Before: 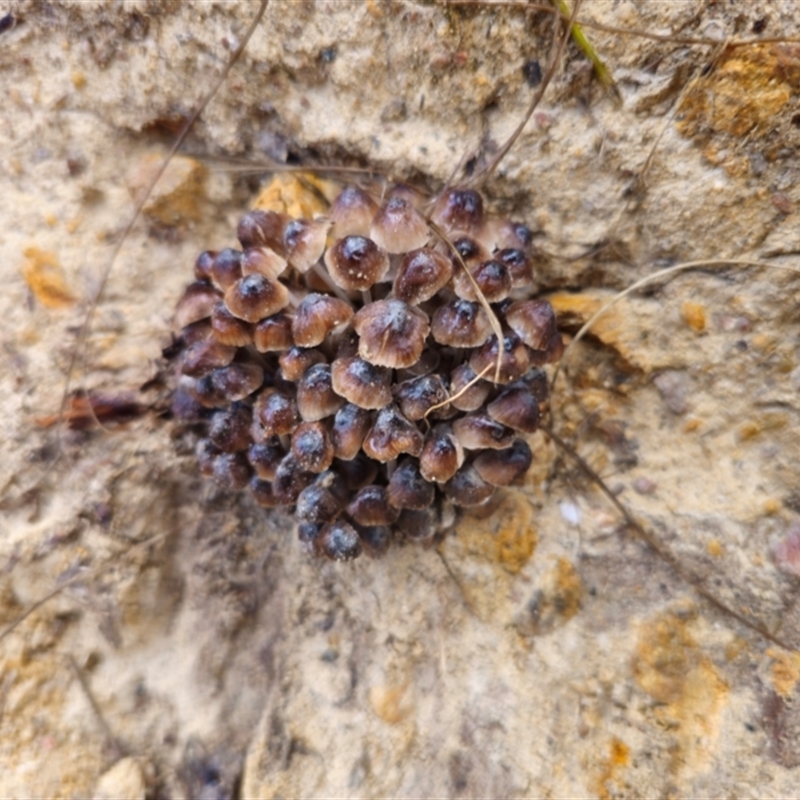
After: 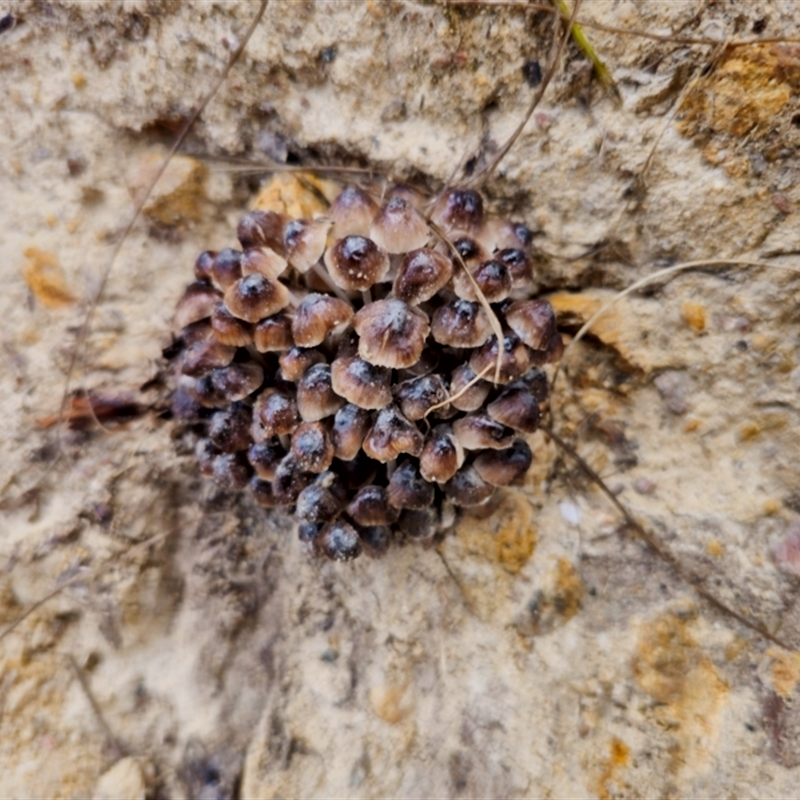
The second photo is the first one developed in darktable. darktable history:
local contrast: mode bilateral grid, contrast 19, coarseness 51, detail 148%, midtone range 0.2
filmic rgb: black relative exposure -7.65 EV, white relative exposure 4.56 EV, hardness 3.61
